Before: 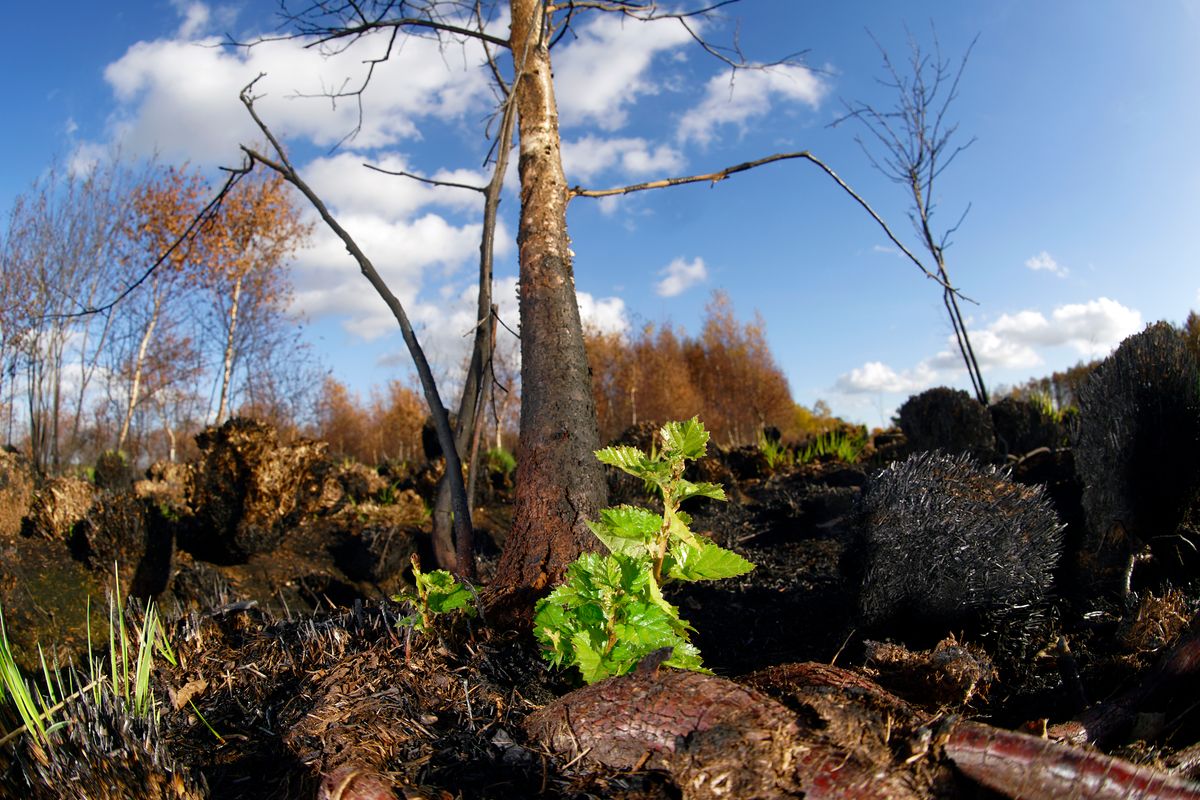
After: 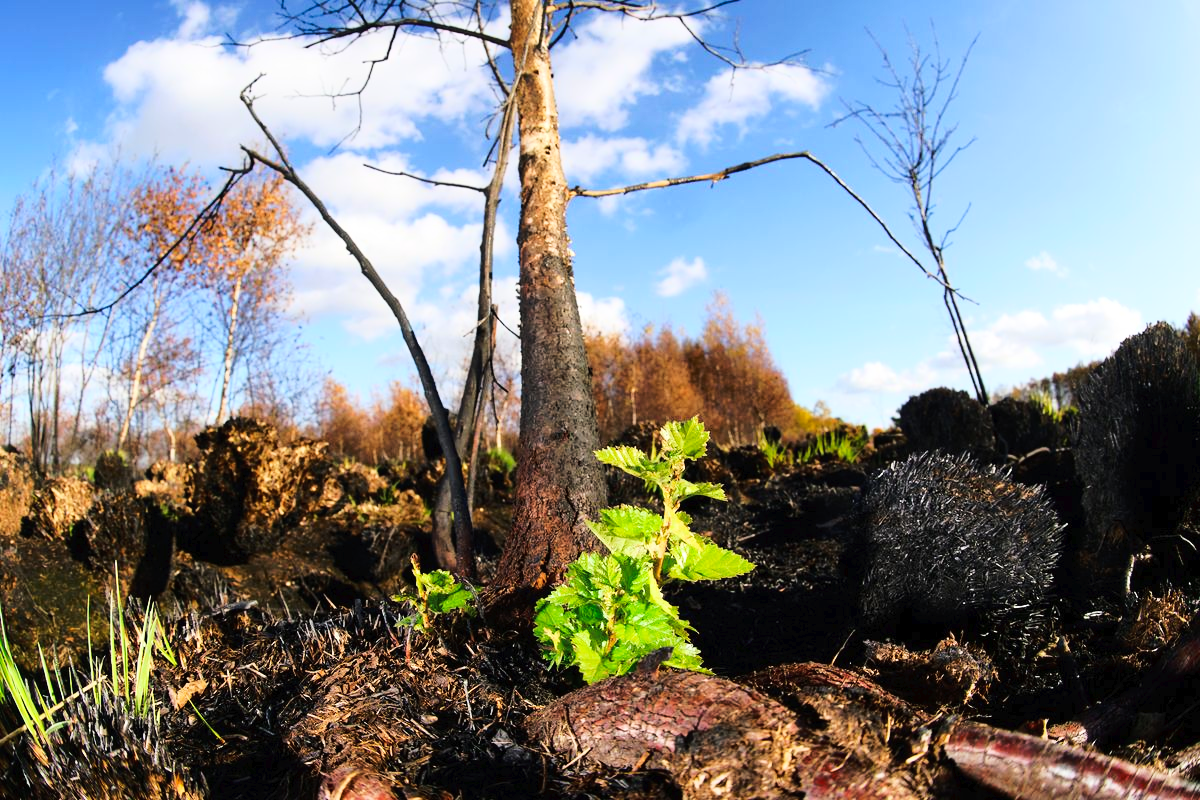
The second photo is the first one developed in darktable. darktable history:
tone curve: curves: ch0 [(0, 0) (0.003, 0.014) (0.011, 0.019) (0.025, 0.028) (0.044, 0.044) (0.069, 0.069) (0.1, 0.1) (0.136, 0.131) (0.177, 0.168) (0.224, 0.206) (0.277, 0.255) (0.335, 0.309) (0.399, 0.374) (0.468, 0.452) (0.543, 0.535) (0.623, 0.623) (0.709, 0.72) (0.801, 0.815) (0.898, 0.898) (1, 1)], preserve colors none
base curve: curves: ch0 [(0, 0) (0.028, 0.03) (0.121, 0.232) (0.46, 0.748) (0.859, 0.968) (1, 1)]
